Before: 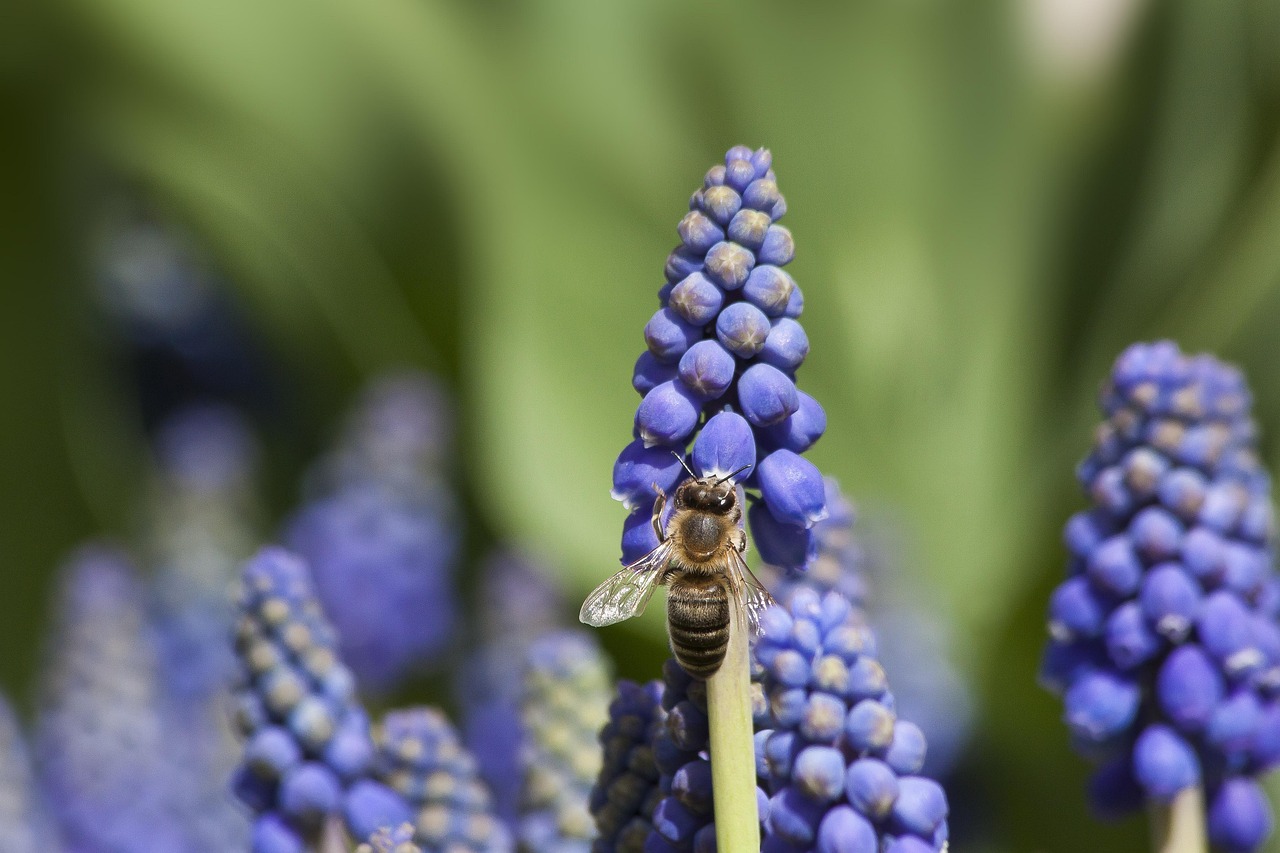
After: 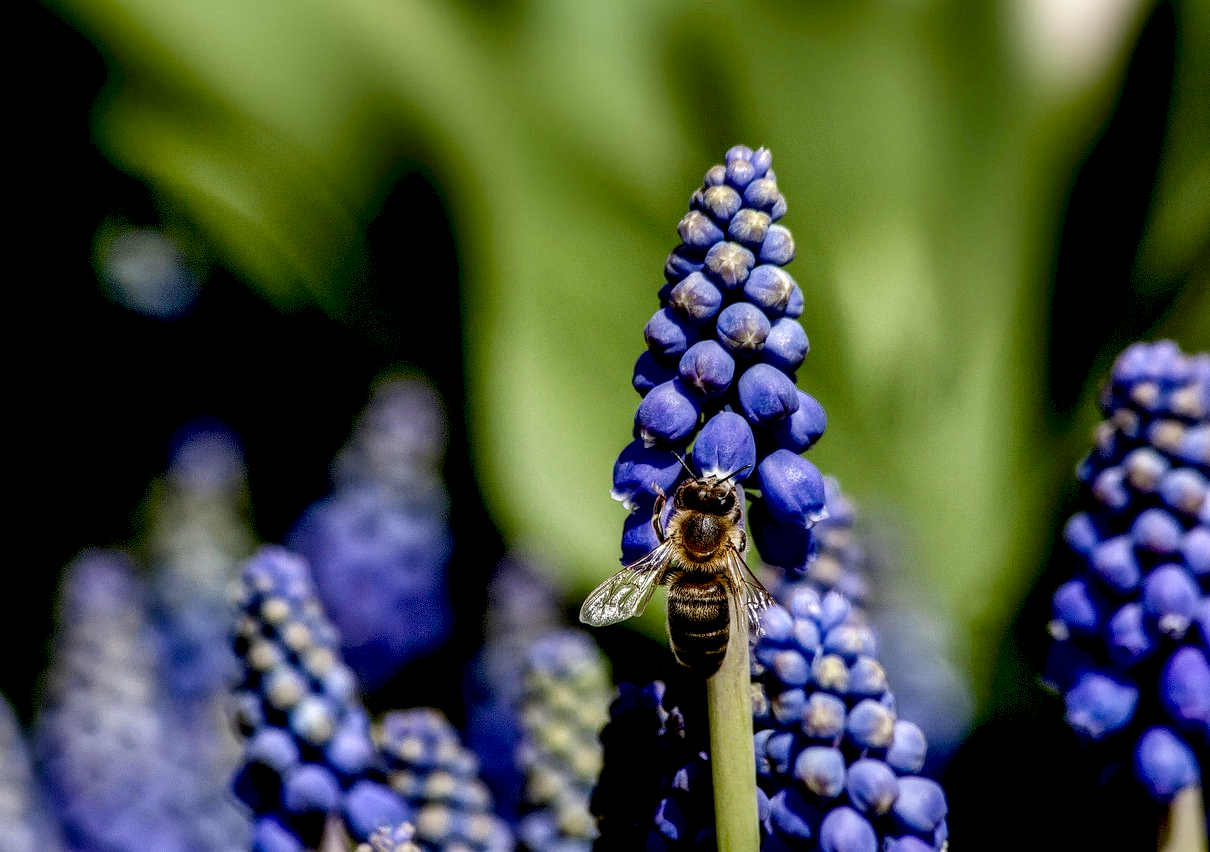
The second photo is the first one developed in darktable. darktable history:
local contrast: highlights 17%, detail 185%
exposure: black level correction 0.055, exposure -0.034 EV, compensate exposure bias true, compensate highlight preservation false
crop and rotate: left 0%, right 5.4%
